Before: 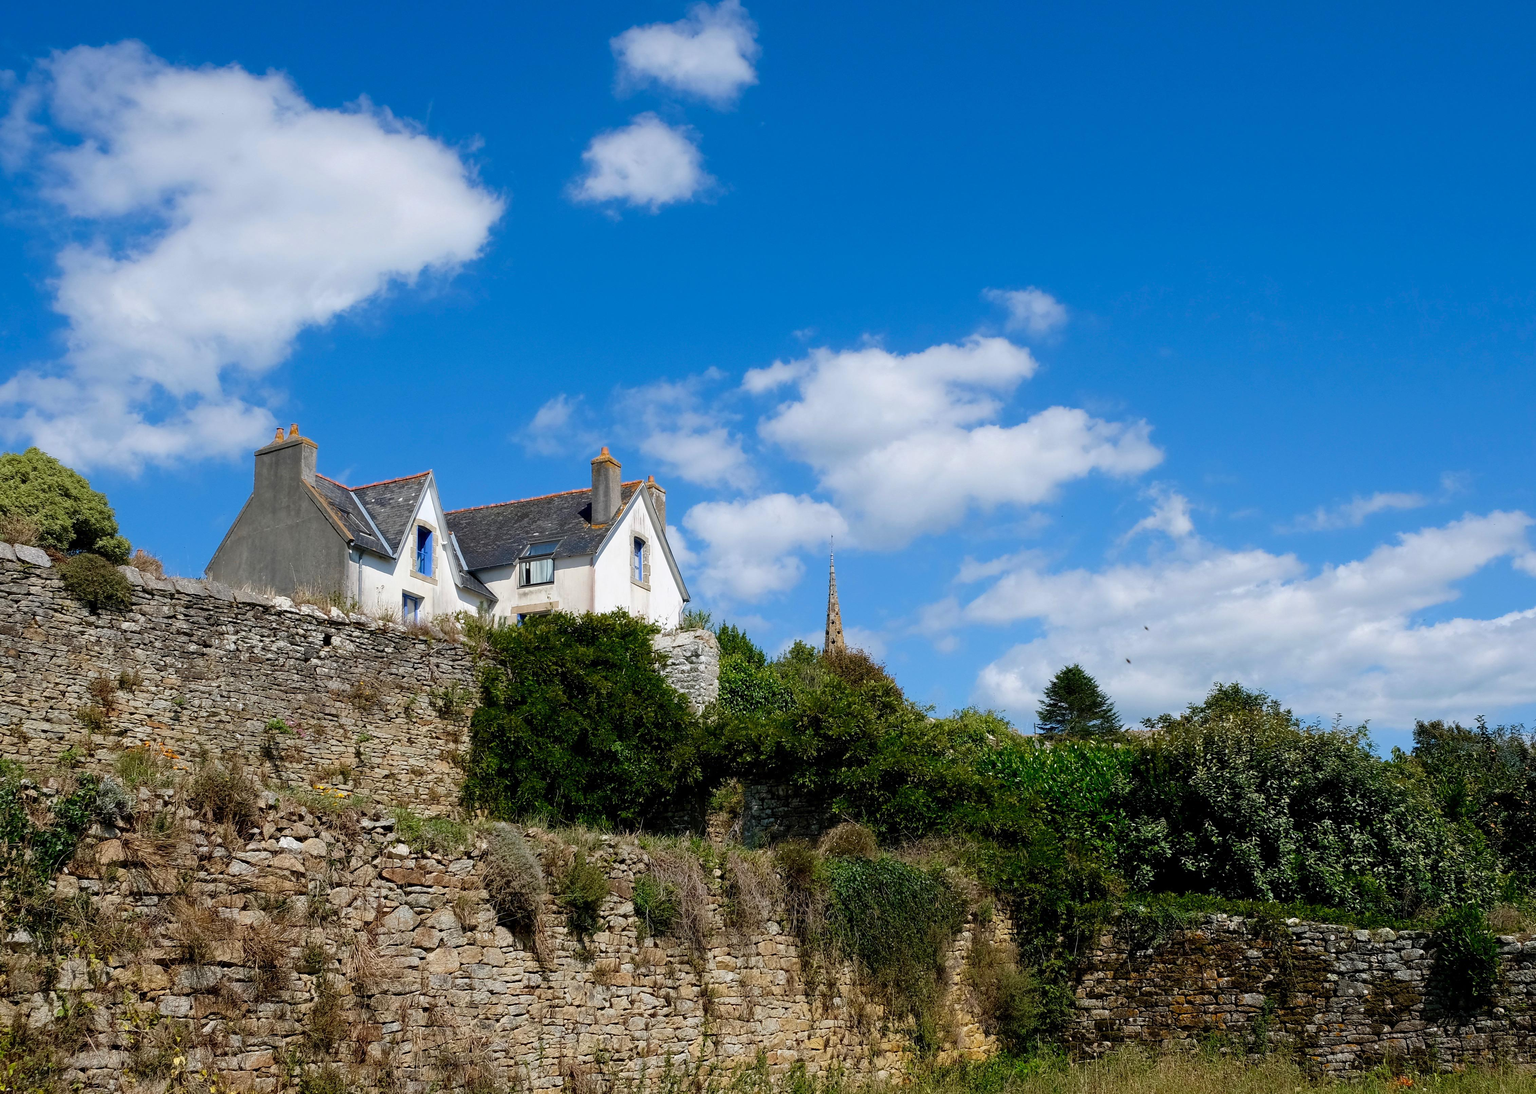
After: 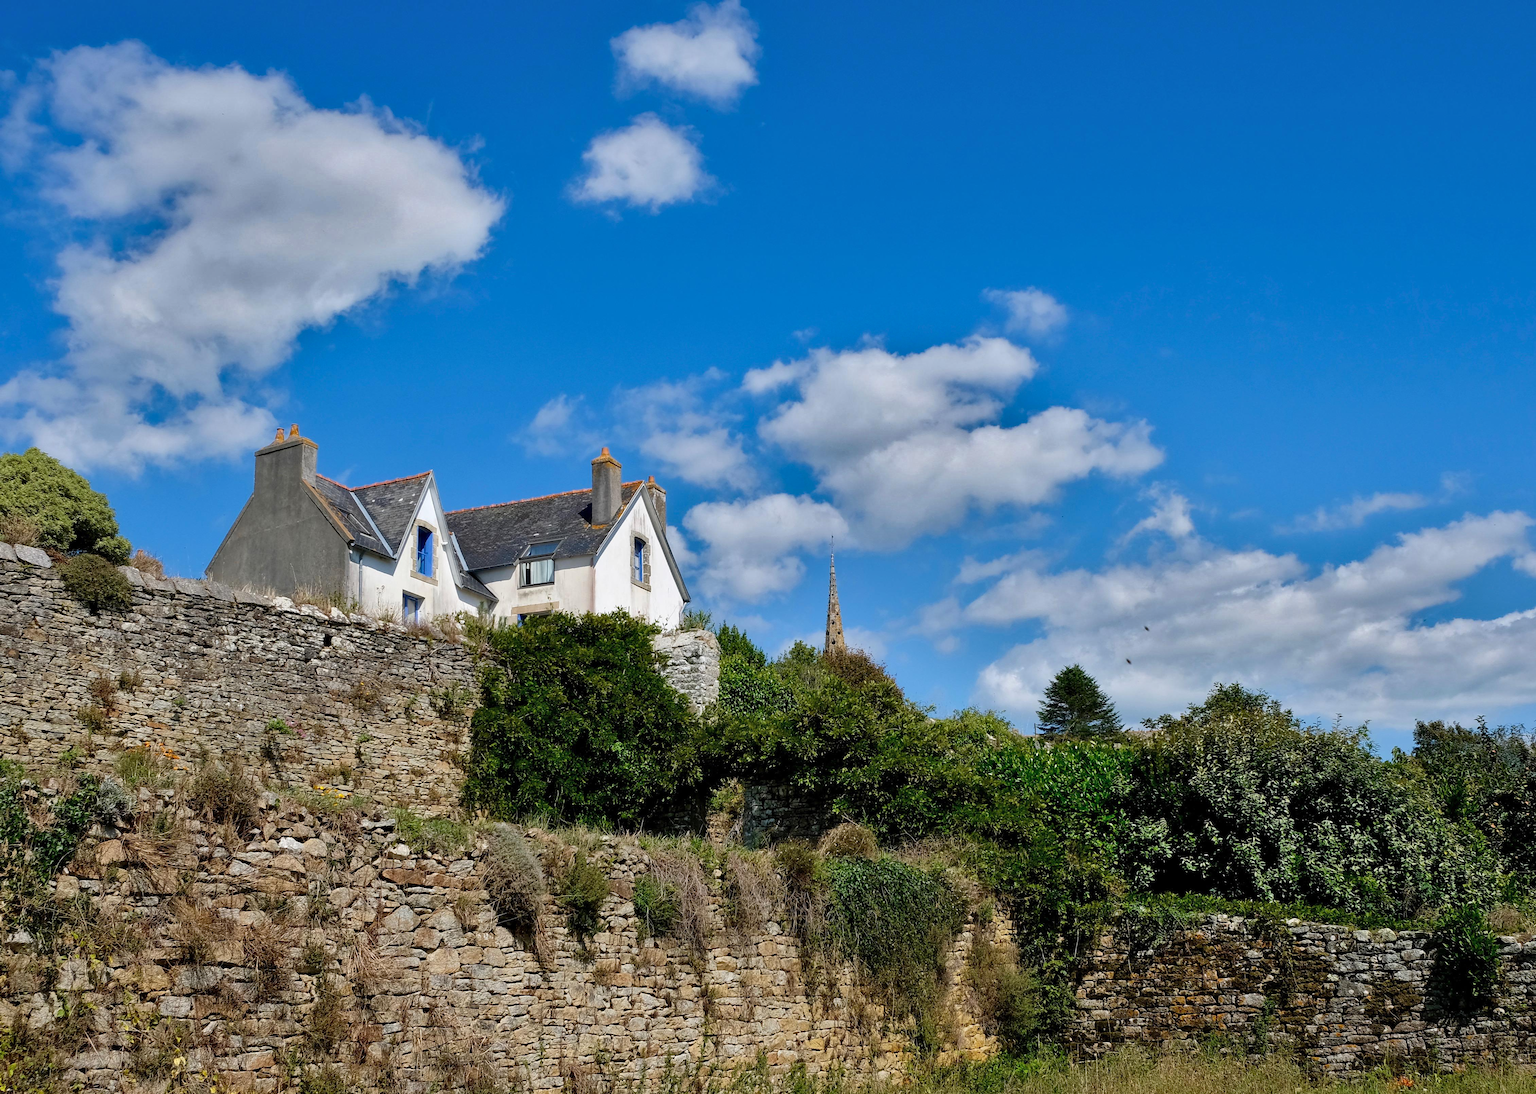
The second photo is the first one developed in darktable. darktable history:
shadows and highlights: radius 109.39, shadows 40.9, highlights -71.58, low approximation 0.01, soften with gaussian
